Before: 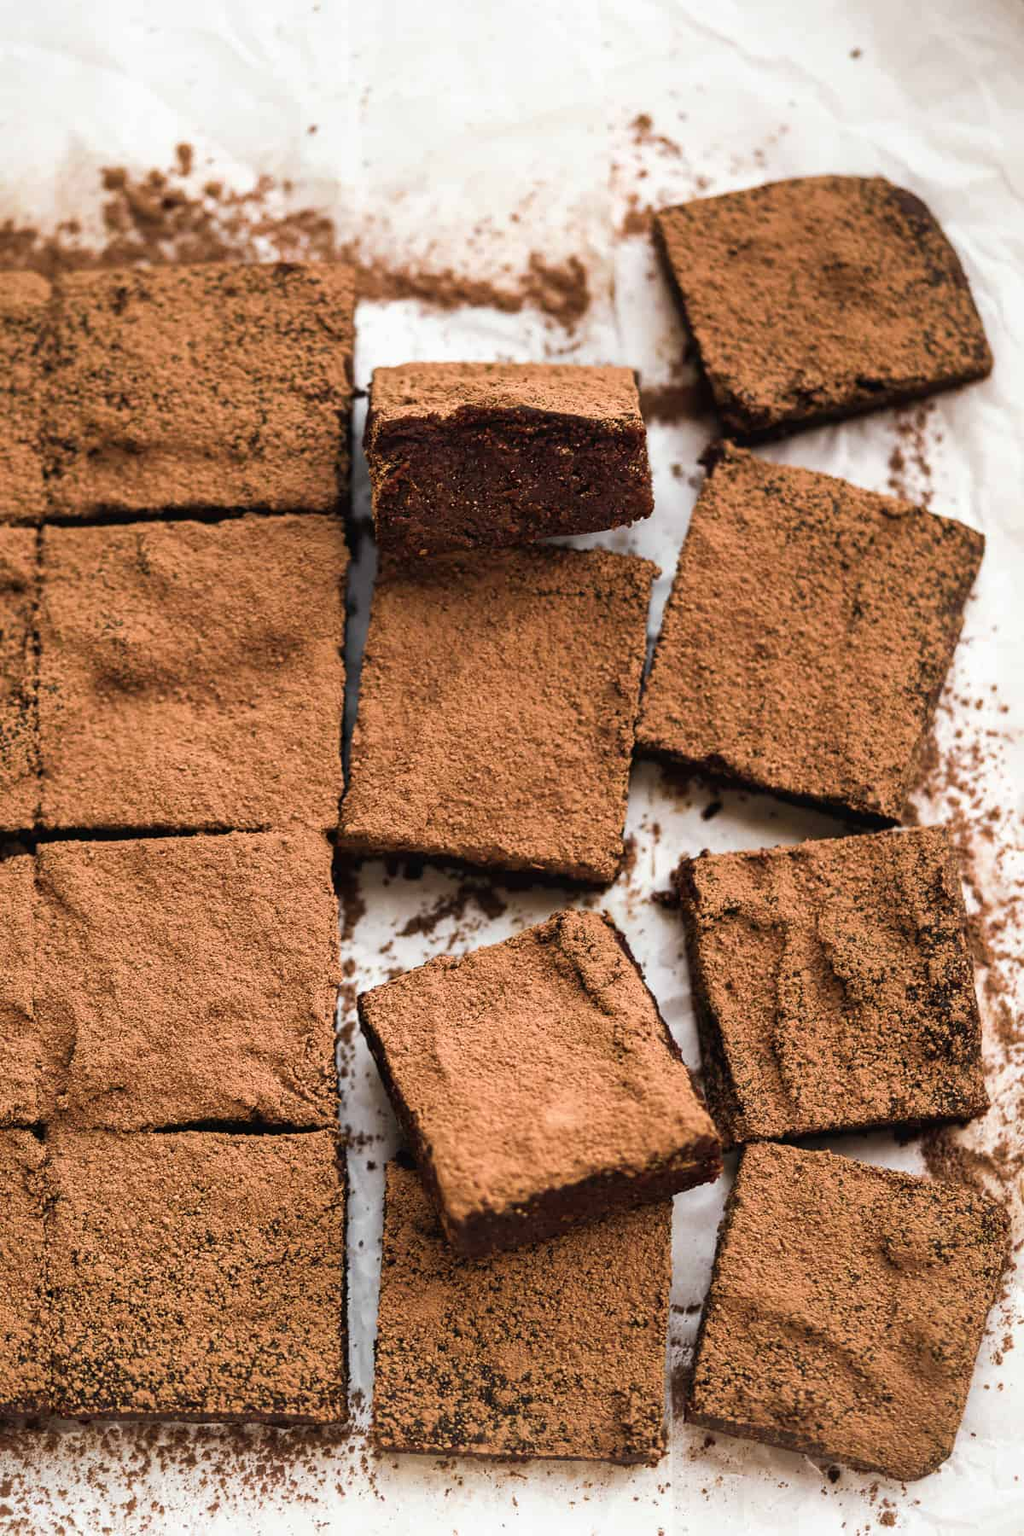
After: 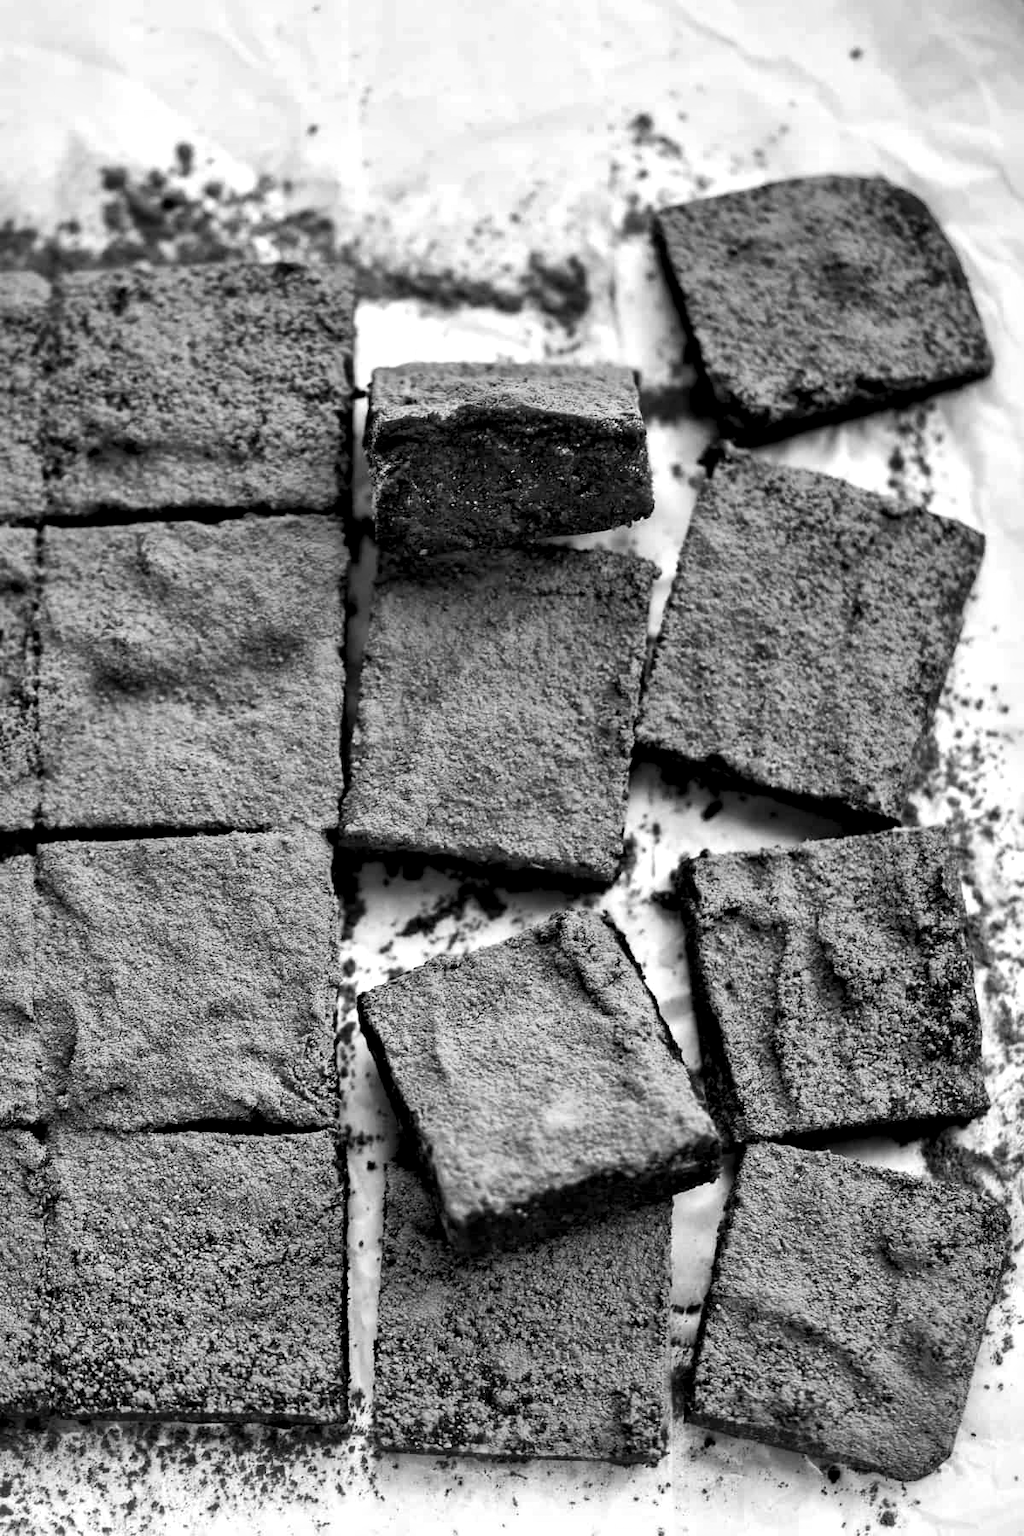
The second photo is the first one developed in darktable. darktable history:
local contrast: mode bilateral grid, contrast 20, coarseness 50, detail 141%, midtone range 0.2
monochrome: on, module defaults
white balance: red 0.967, blue 1.049
contrast equalizer: y [[0.513, 0.565, 0.608, 0.562, 0.512, 0.5], [0.5 ×6], [0.5, 0.5, 0.5, 0.528, 0.598, 0.658], [0 ×6], [0 ×6]]
